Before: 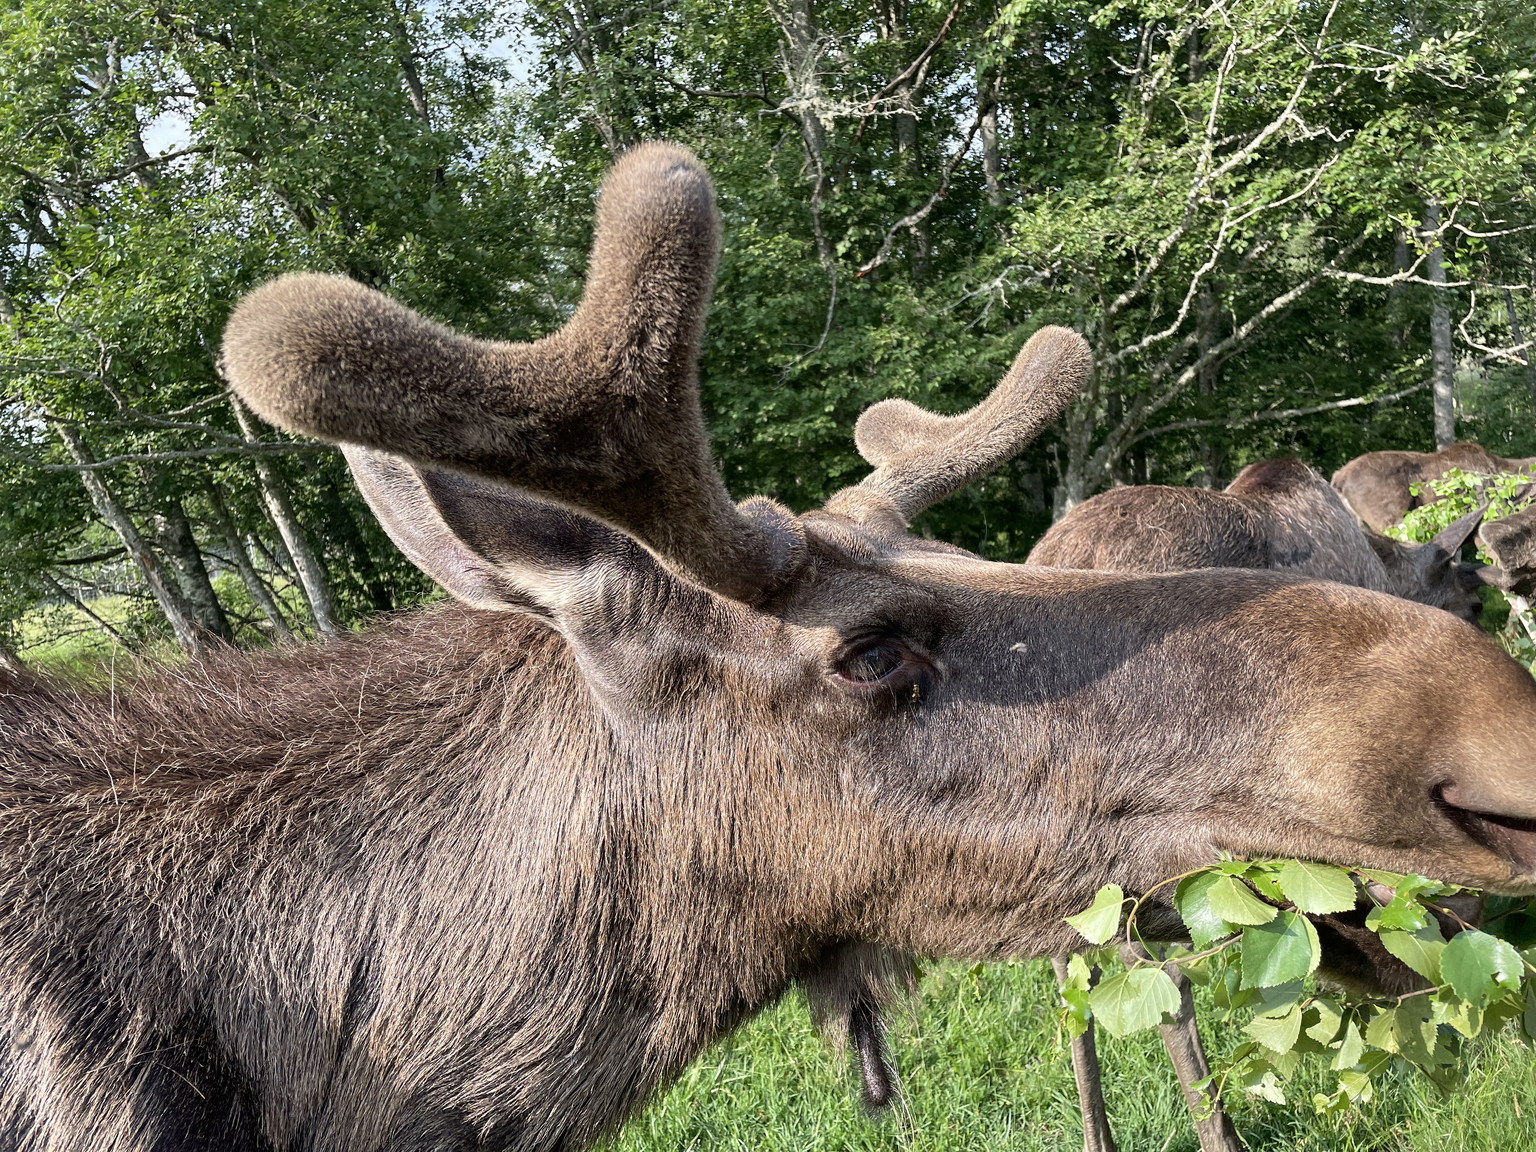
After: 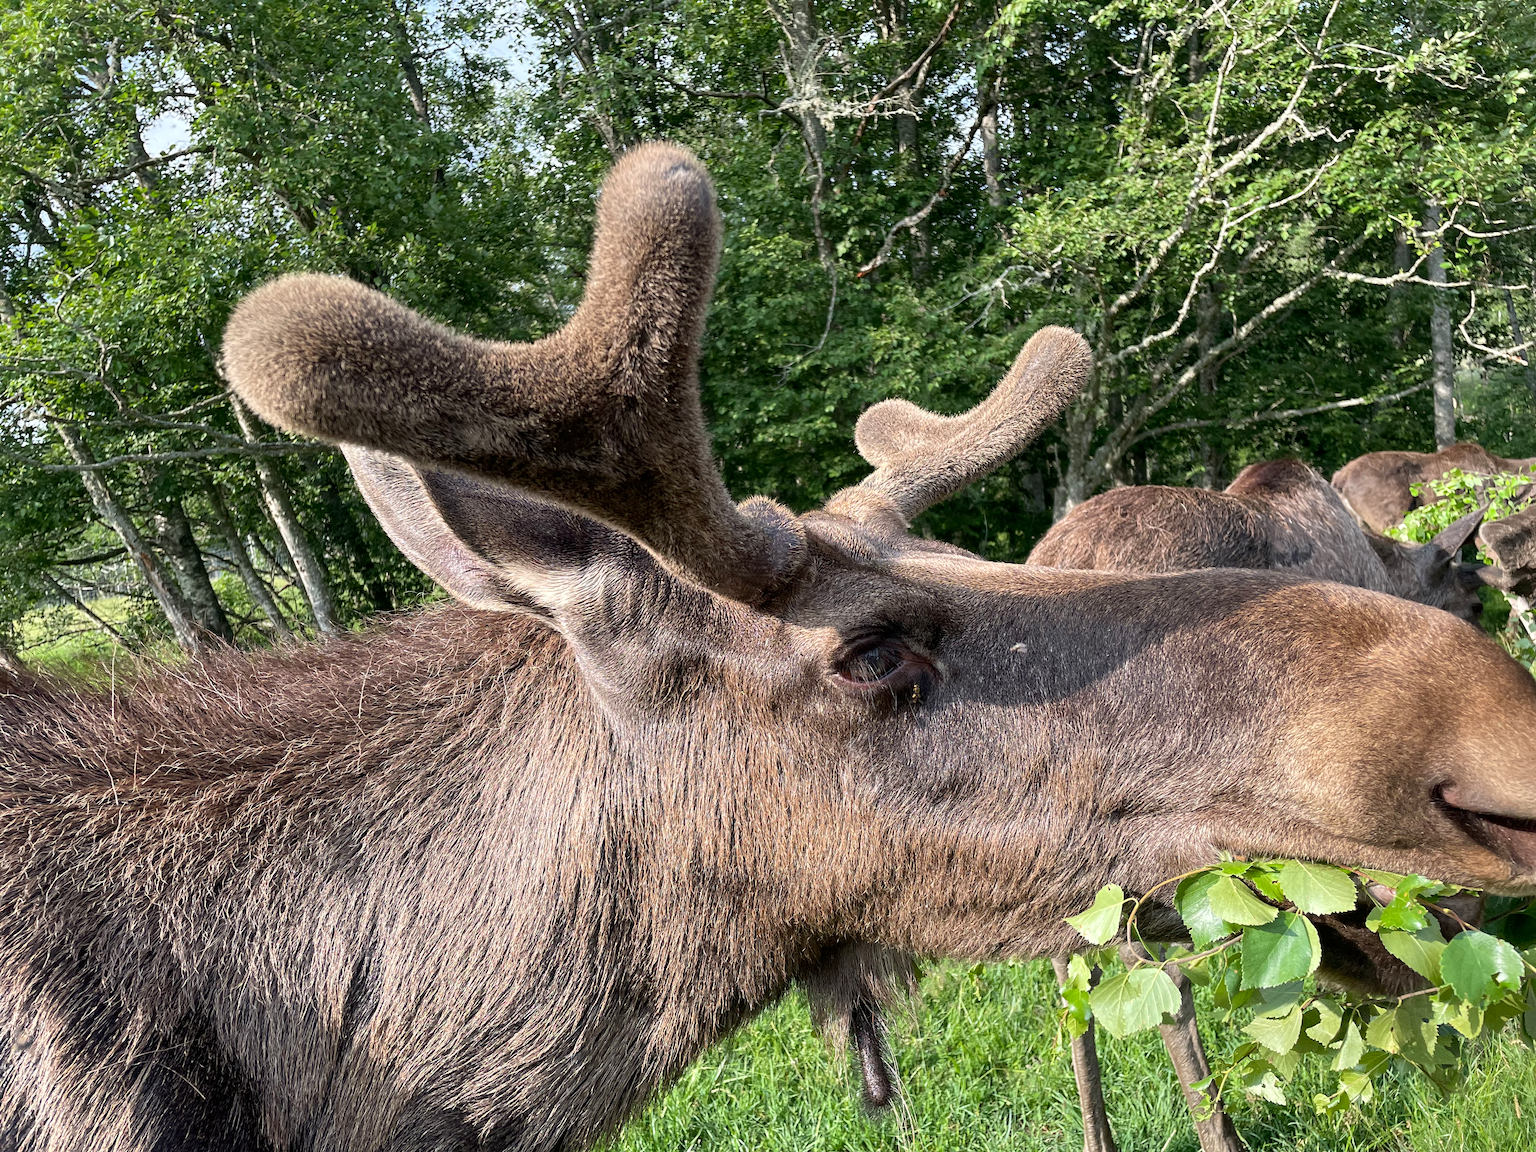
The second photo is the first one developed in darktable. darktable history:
local contrast: mode bilateral grid, contrast 10, coarseness 25, detail 115%, midtone range 0.2
tone equalizer: on, module defaults
